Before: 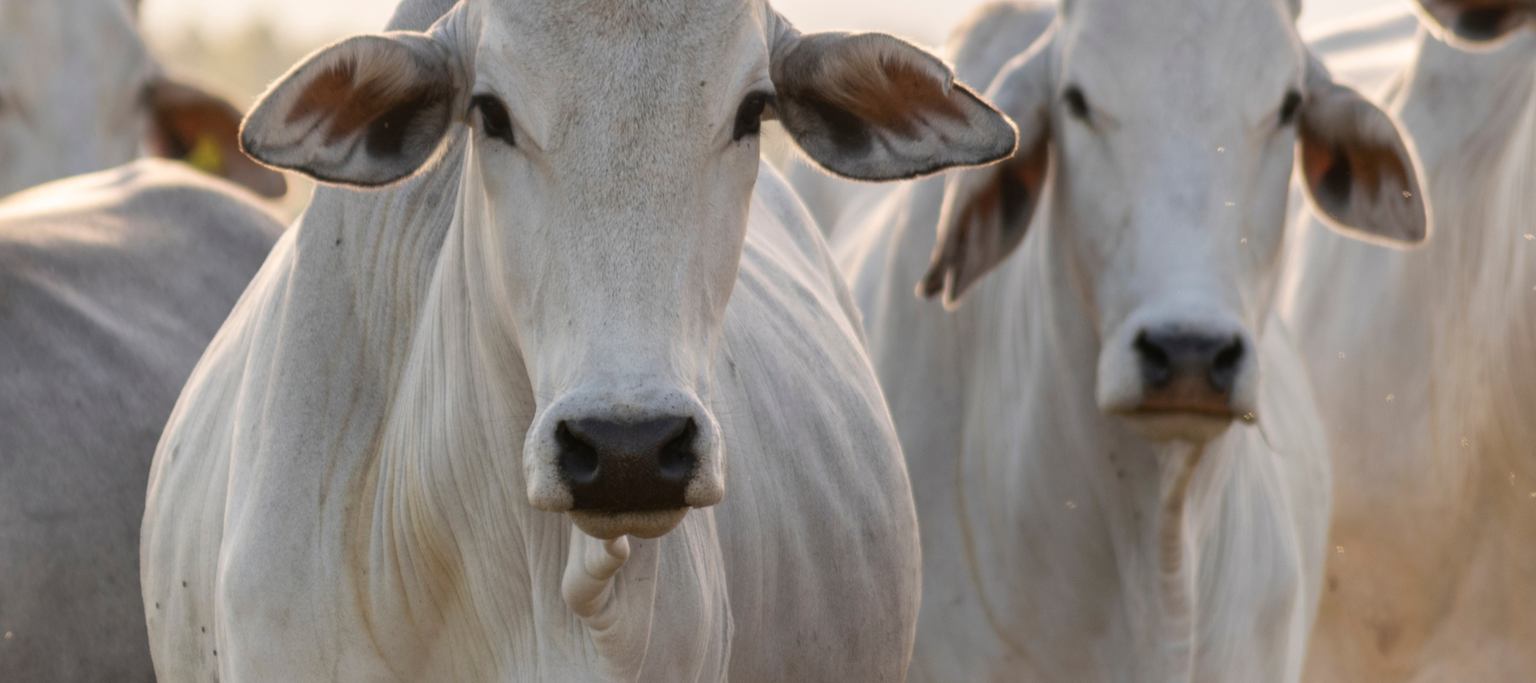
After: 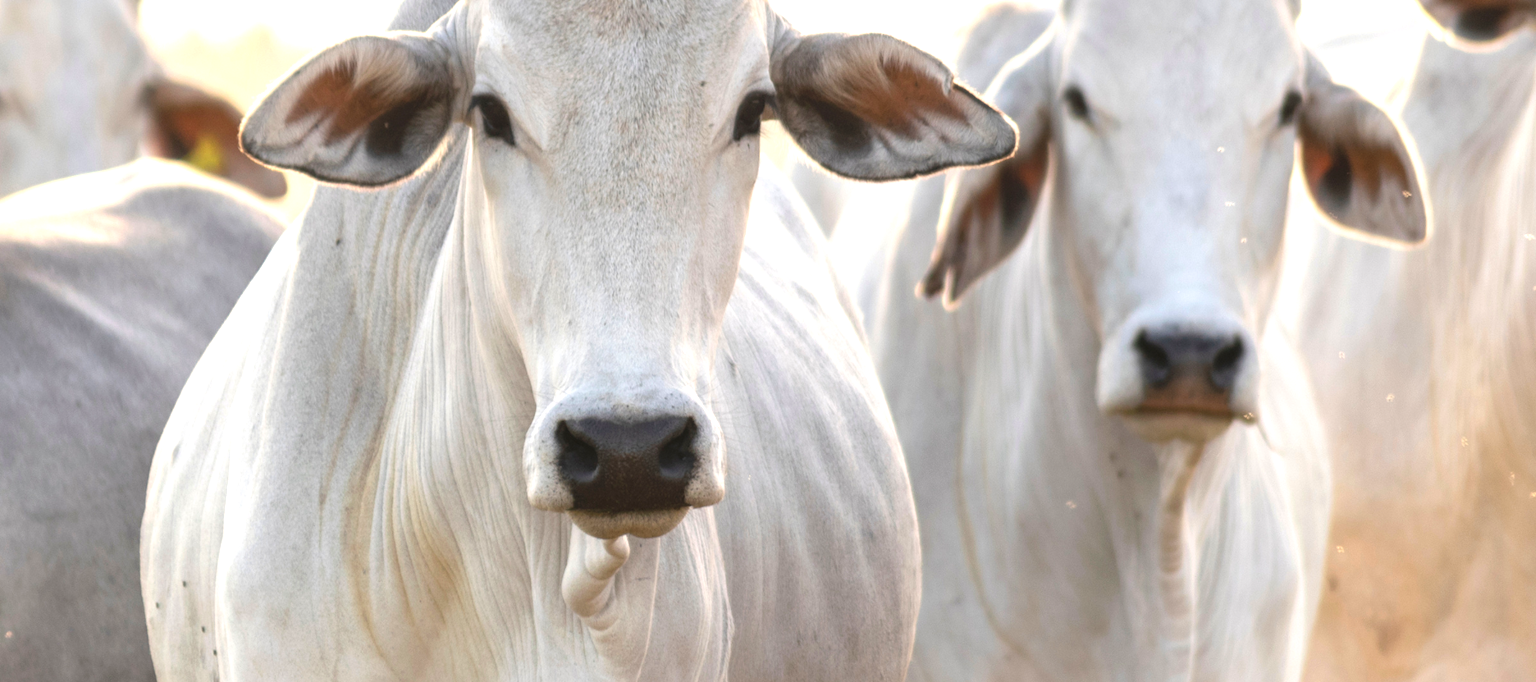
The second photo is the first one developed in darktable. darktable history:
exposure: black level correction -0.002, exposure 1.11 EV, compensate exposure bias true, compensate highlight preservation false
tone equalizer: on, module defaults
